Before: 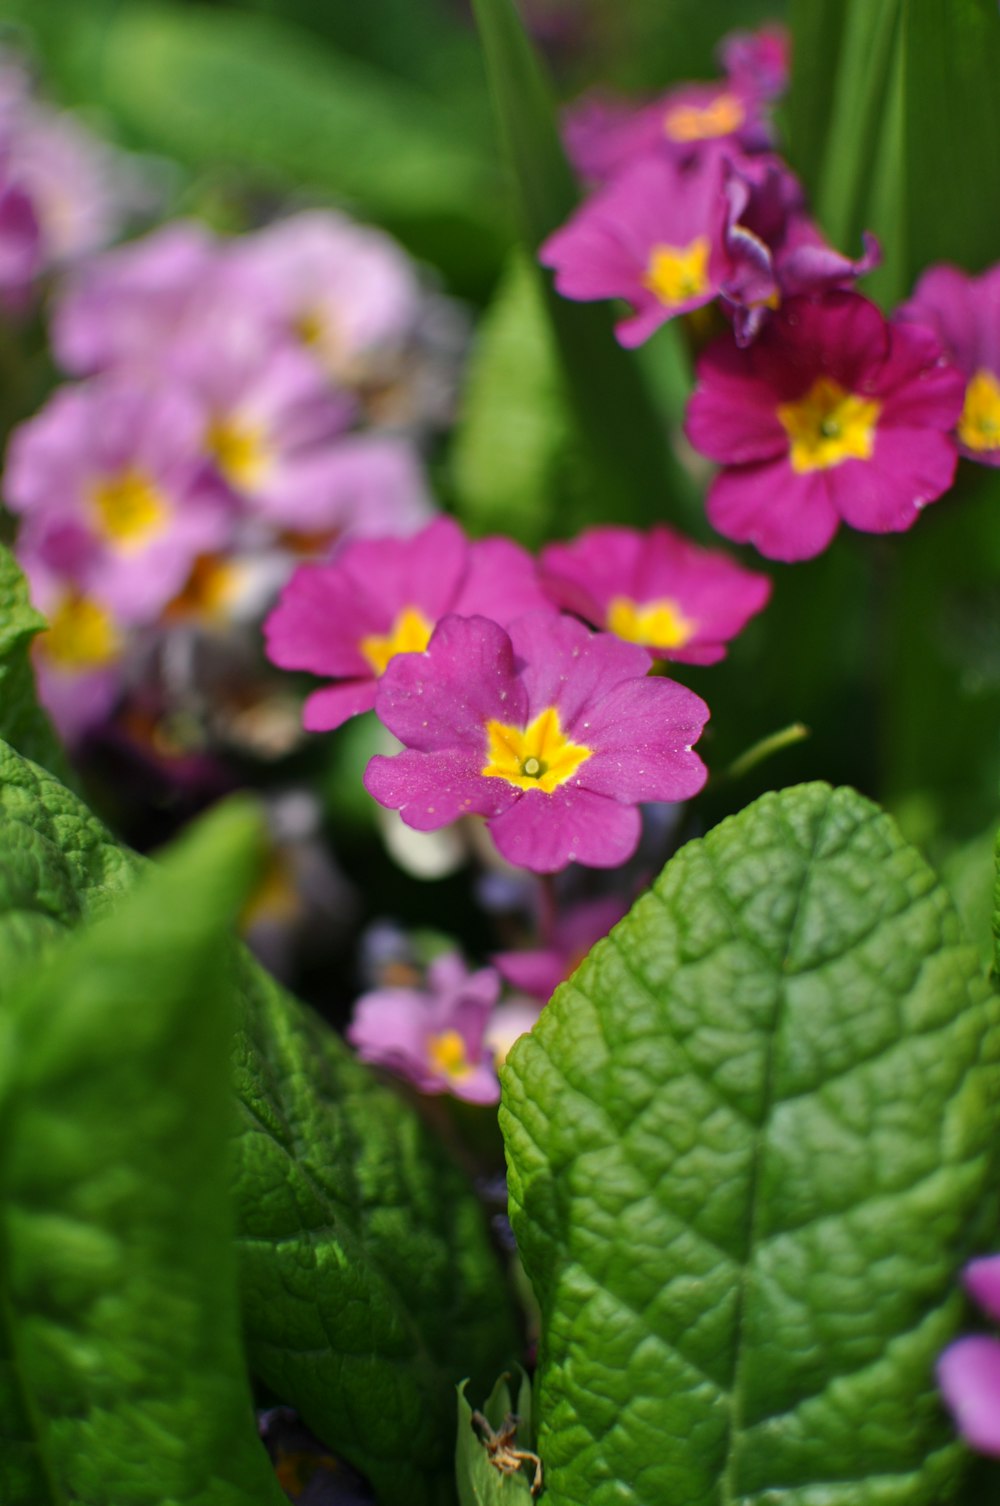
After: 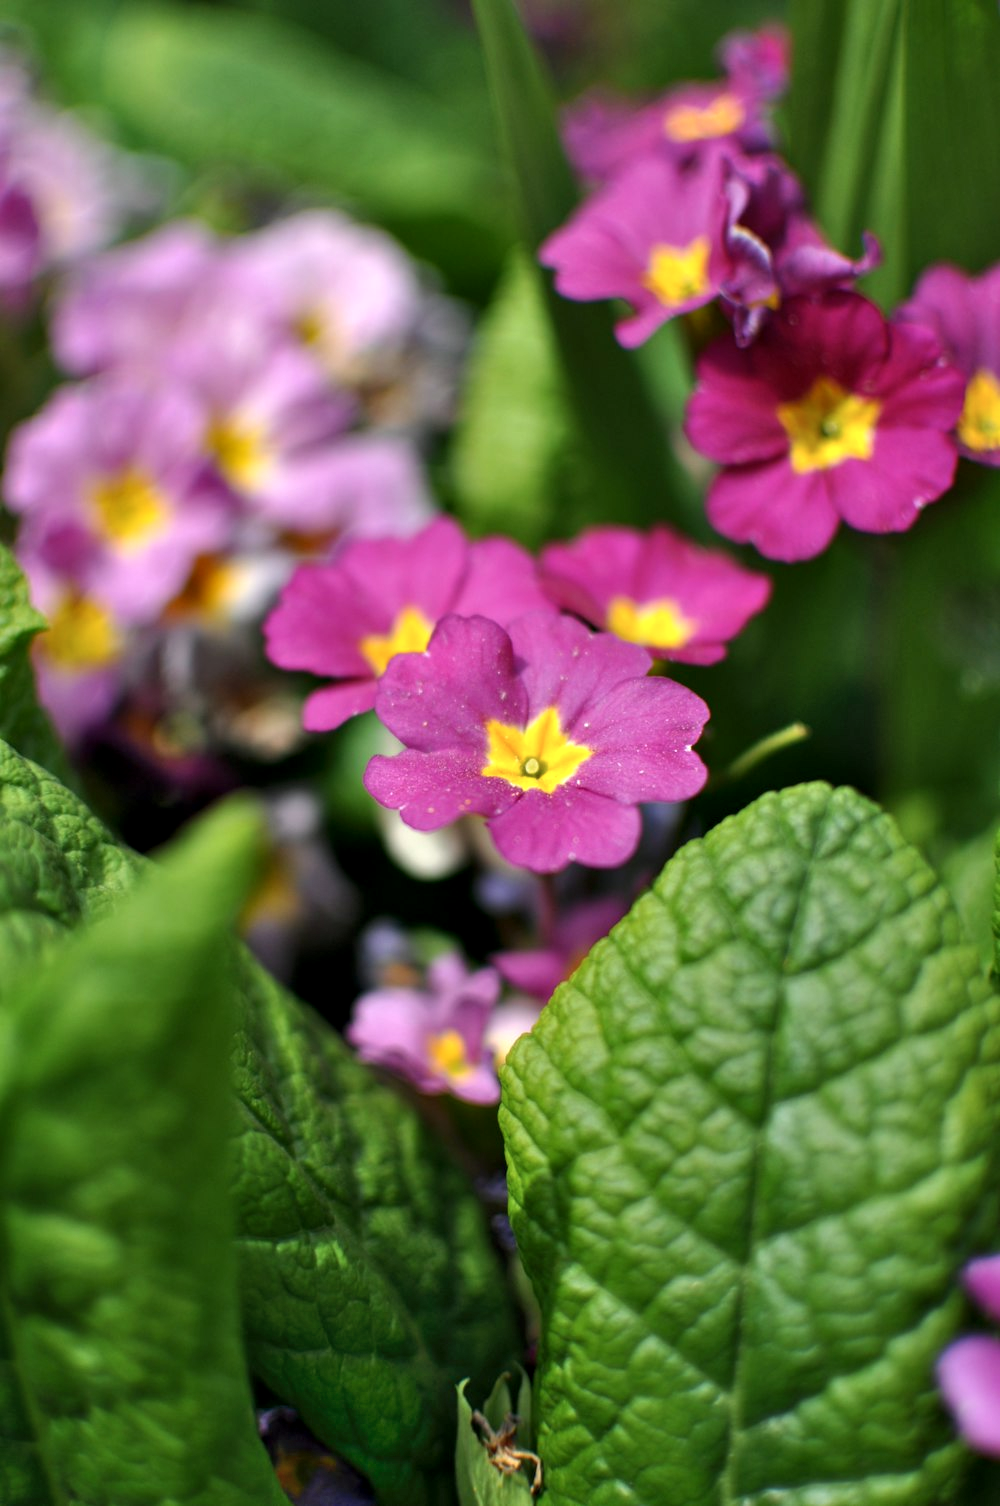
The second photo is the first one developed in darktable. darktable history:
vignetting: fall-off start 116.67%, fall-off radius 59.26%, brightness -0.31, saturation -0.056
contrast equalizer: octaves 7, y [[0.6 ×6], [0.55 ×6], [0 ×6], [0 ×6], [0 ×6]], mix 0.35
shadows and highlights: radius 44.78, white point adjustment 6.64, compress 79.65%, highlights color adjustment 78.42%, soften with gaussian
